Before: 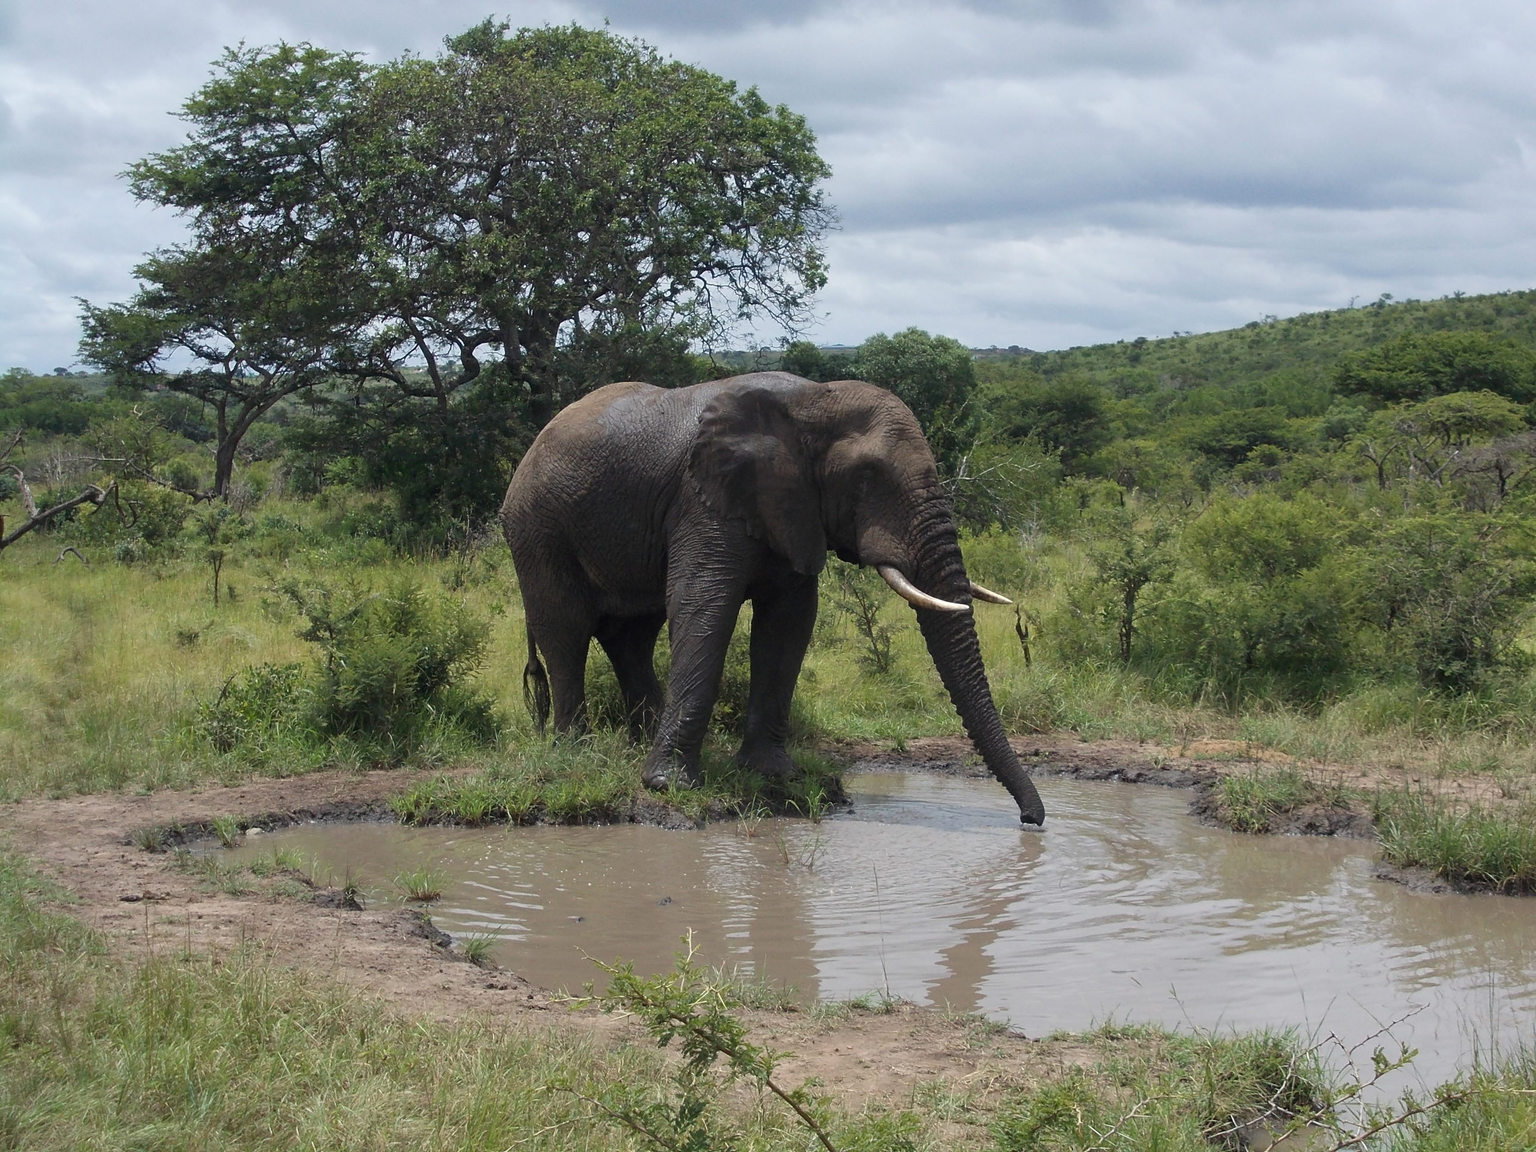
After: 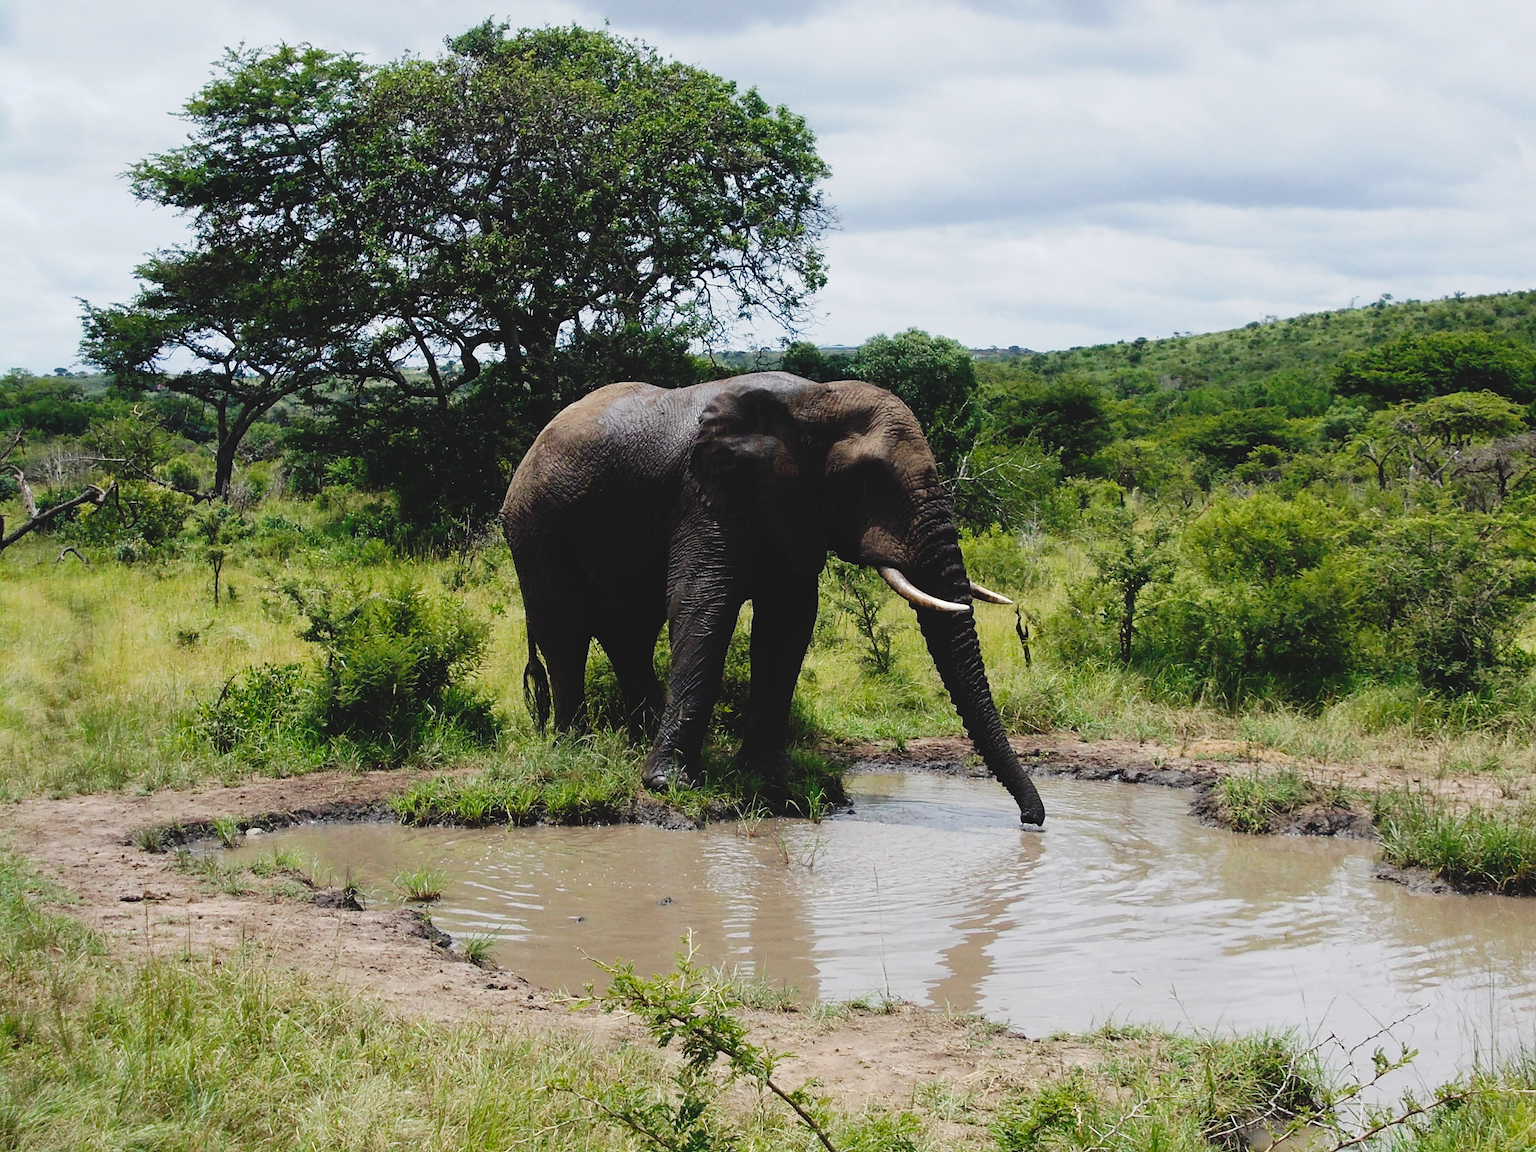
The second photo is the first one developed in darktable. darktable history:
tone curve: curves: ch0 [(0, 0) (0.003, 0.075) (0.011, 0.079) (0.025, 0.079) (0.044, 0.082) (0.069, 0.085) (0.1, 0.089) (0.136, 0.096) (0.177, 0.105) (0.224, 0.14) (0.277, 0.202) (0.335, 0.304) (0.399, 0.417) (0.468, 0.521) (0.543, 0.636) (0.623, 0.726) (0.709, 0.801) (0.801, 0.878) (0.898, 0.927) (1, 1)], preserve colors none
white balance: emerald 1
